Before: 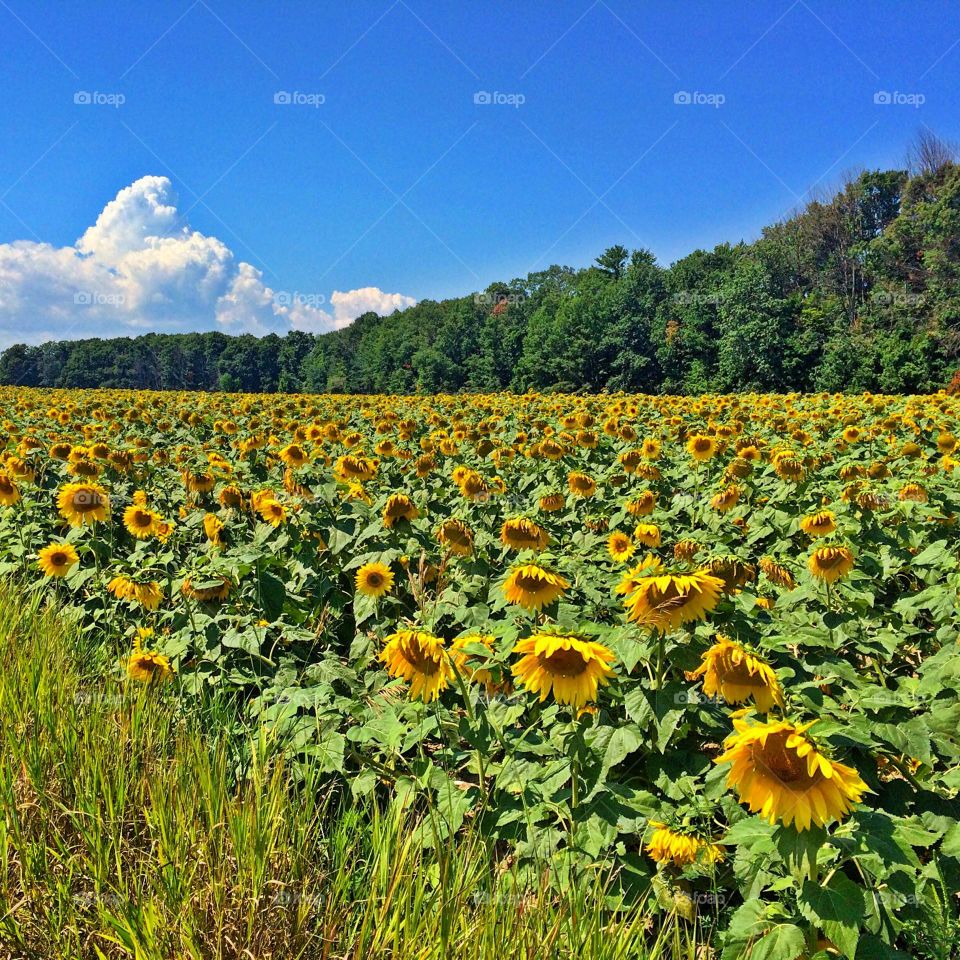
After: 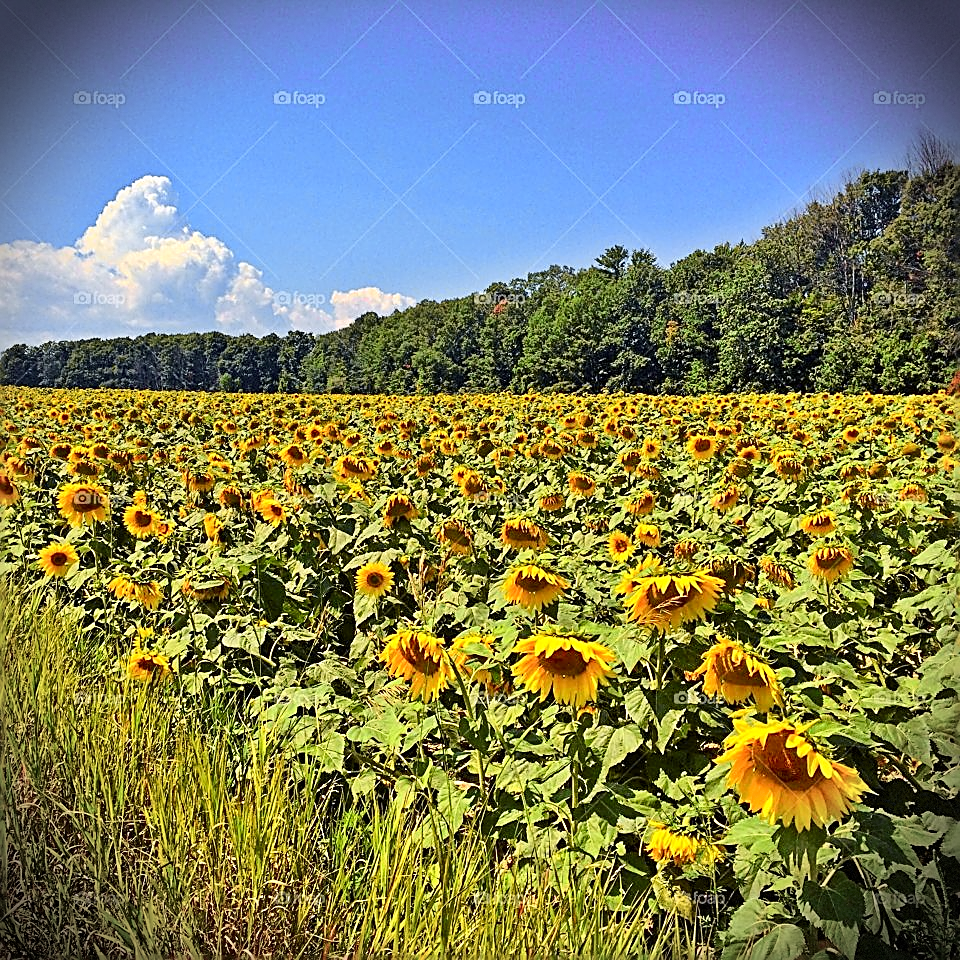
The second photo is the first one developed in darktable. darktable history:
sharpen: amount 0.987
tone curve: curves: ch0 [(0, 0) (0.239, 0.248) (0.508, 0.606) (0.828, 0.878) (1, 1)]; ch1 [(0, 0) (0.401, 0.42) (0.442, 0.47) (0.492, 0.498) (0.511, 0.516) (0.555, 0.586) (0.681, 0.739) (1, 1)]; ch2 [(0, 0) (0.411, 0.433) (0.5, 0.504) (0.545, 0.574) (1, 1)], color space Lab, independent channels, preserve colors none
vignetting: fall-off start 87.23%, brightness -0.871, automatic ratio true, dithering 8-bit output
